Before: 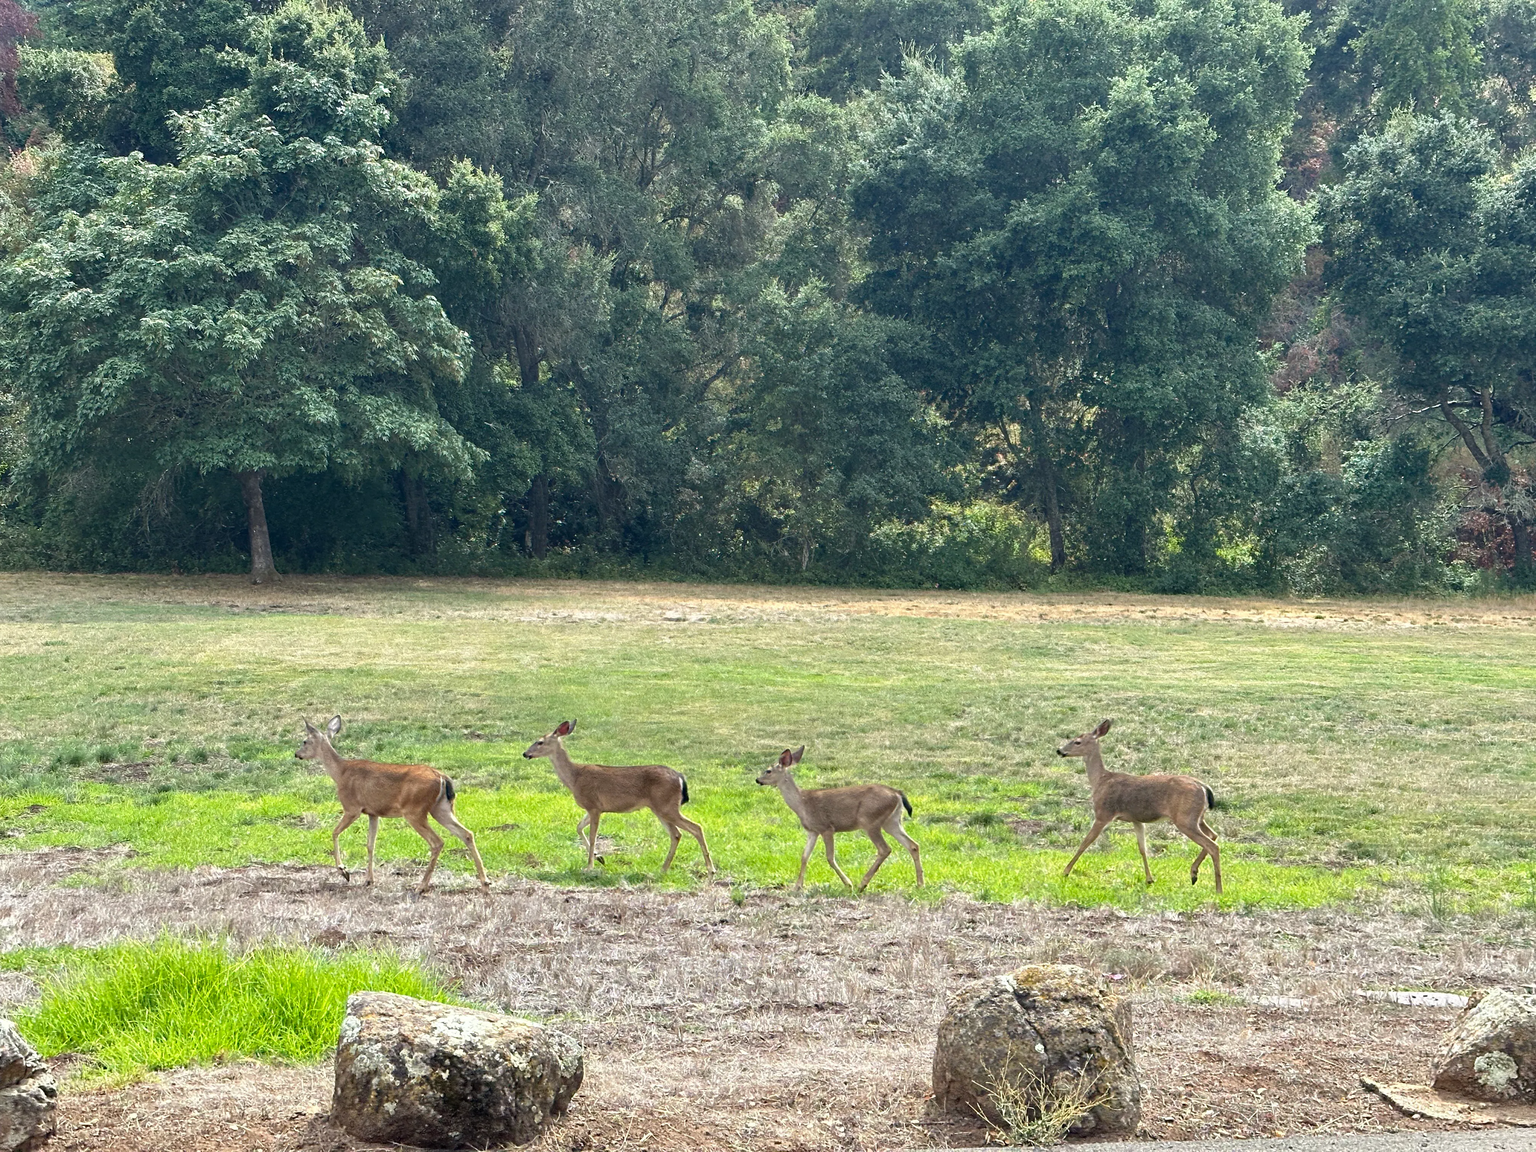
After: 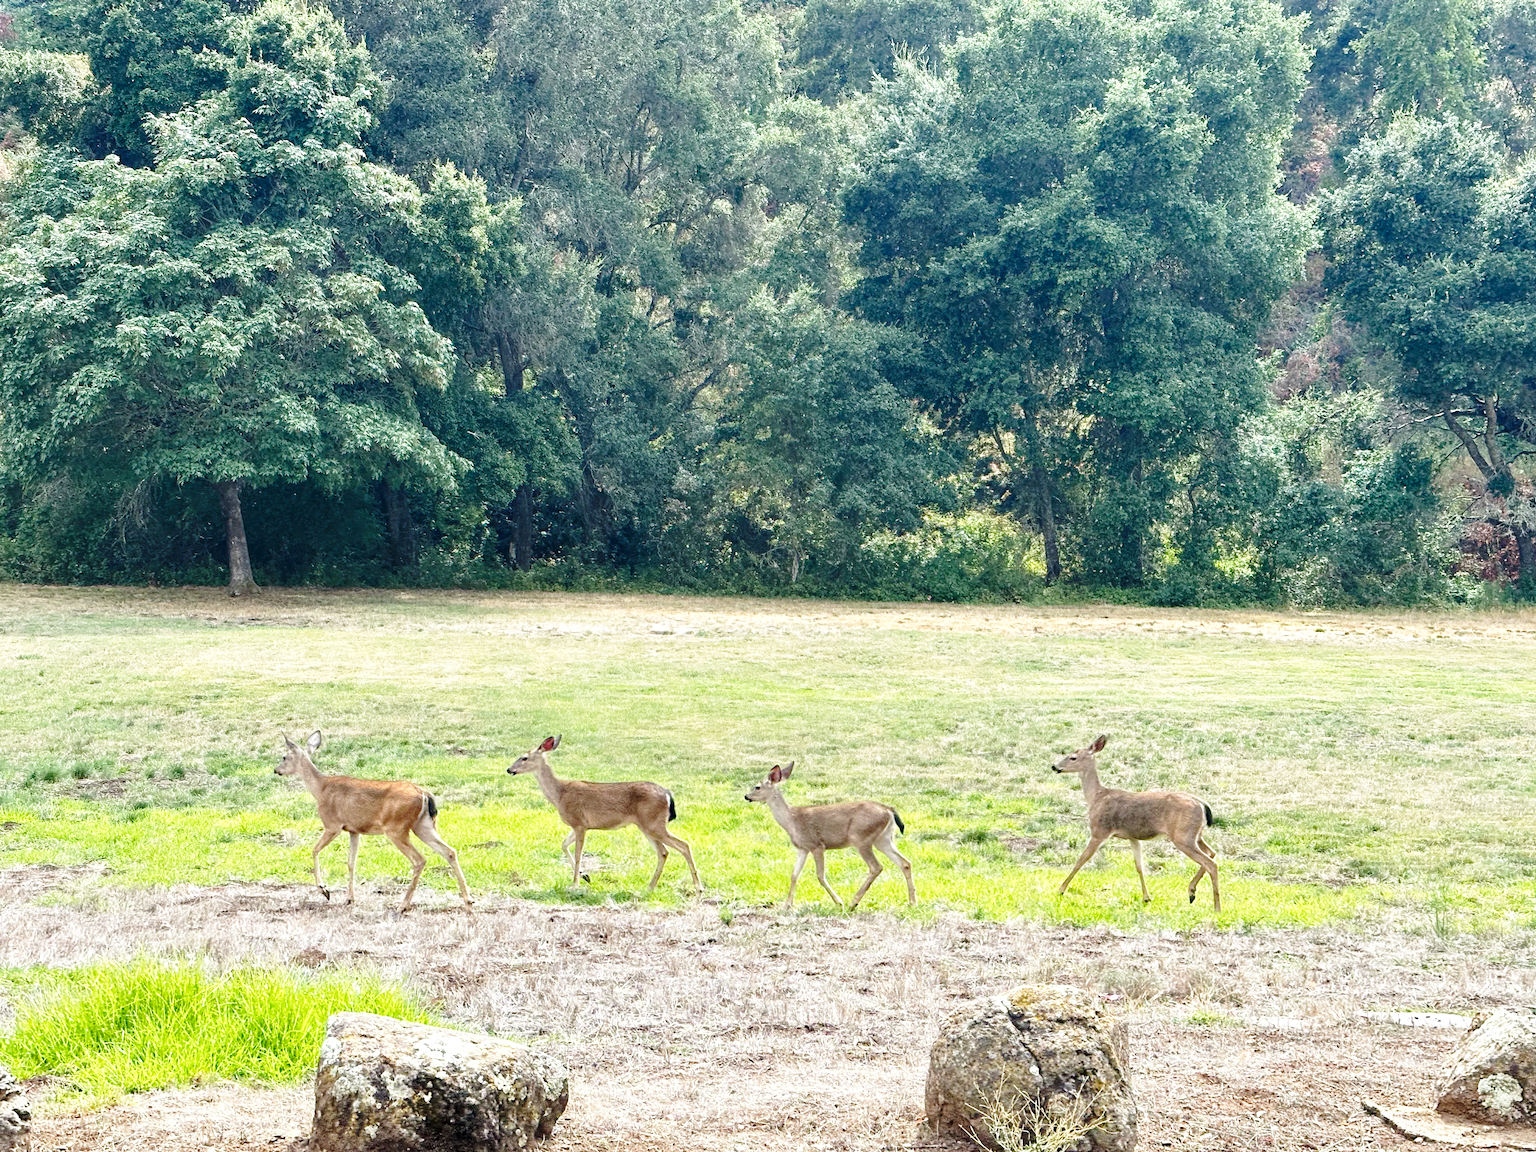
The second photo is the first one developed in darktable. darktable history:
crop: left 1.743%, right 0.268%, bottom 2.011%
base curve: curves: ch0 [(0, 0) (0.028, 0.03) (0.121, 0.232) (0.46, 0.748) (0.859, 0.968) (1, 1)], preserve colors none
local contrast: highlights 100%, shadows 100%, detail 120%, midtone range 0.2
